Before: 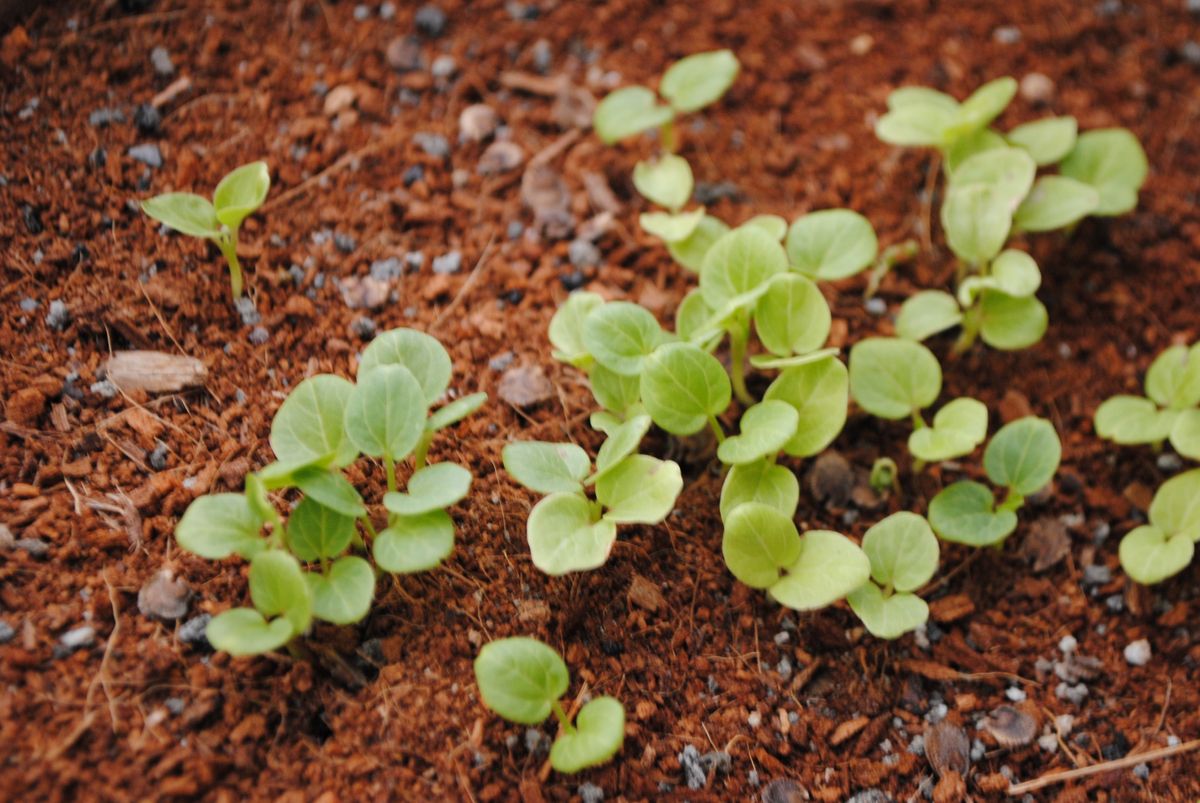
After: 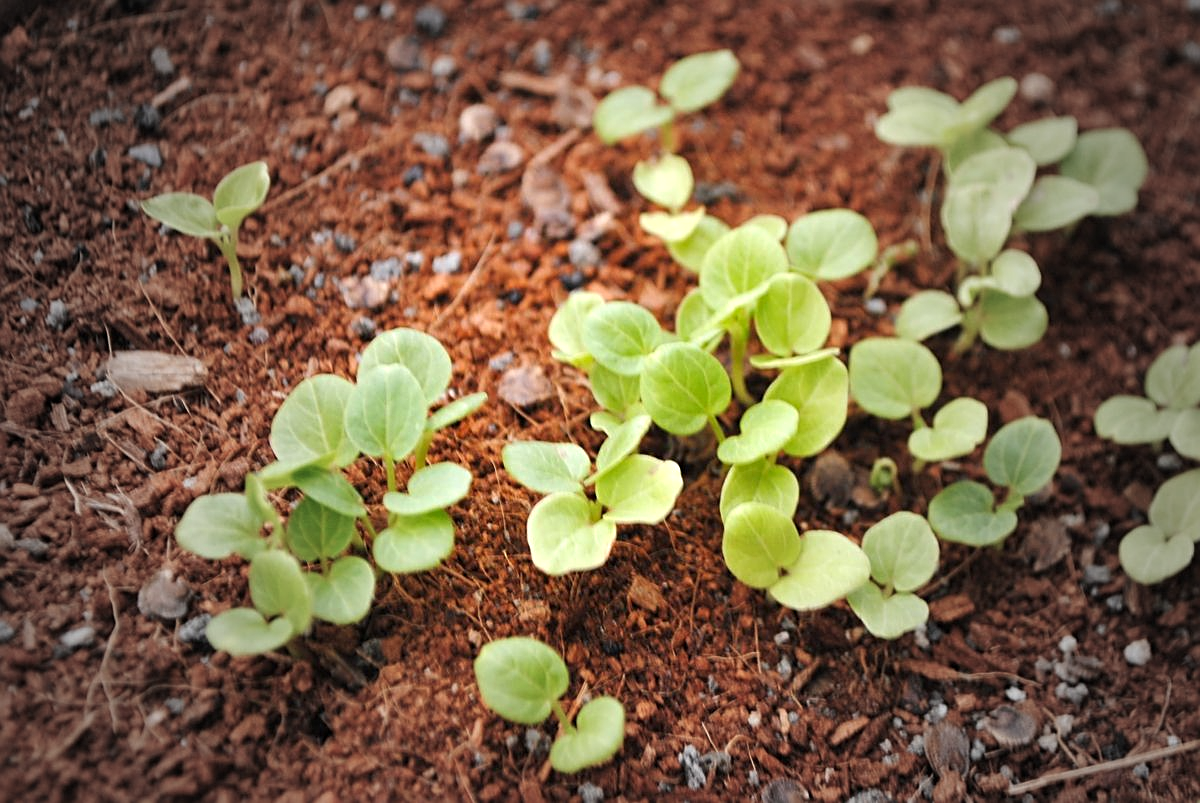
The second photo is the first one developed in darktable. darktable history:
vignetting: fall-off start 34.22%, fall-off radius 64.58%, width/height ratio 0.954, unbound false
exposure: exposure 0.605 EV, compensate highlight preservation false
sharpen: on, module defaults
shadows and highlights: shadows 37.38, highlights -28.11, highlights color adjustment 53%, soften with gaussian
